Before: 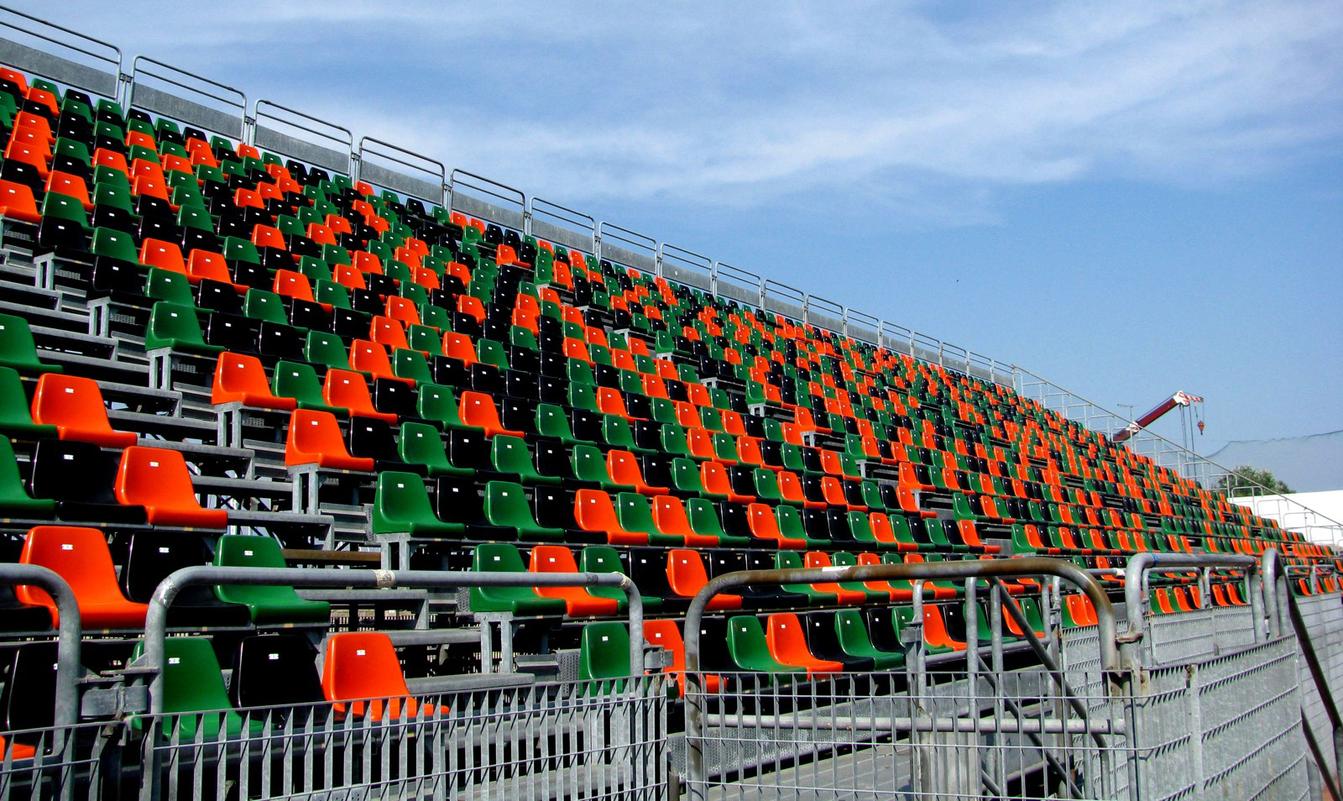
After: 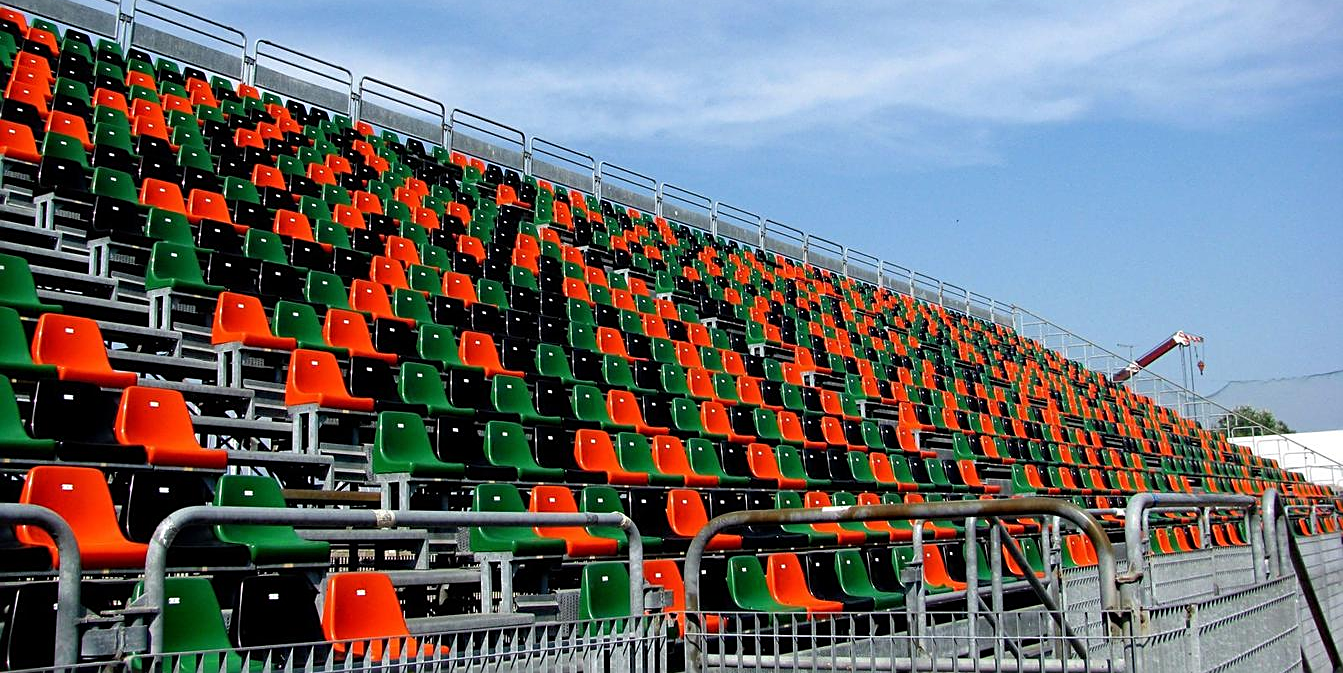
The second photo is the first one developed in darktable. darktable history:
crop: top 7.593%, bottom 8.294%
sharpen: amount 0.499
color correction: highlights a* -0.102, highlights b* 0.123
